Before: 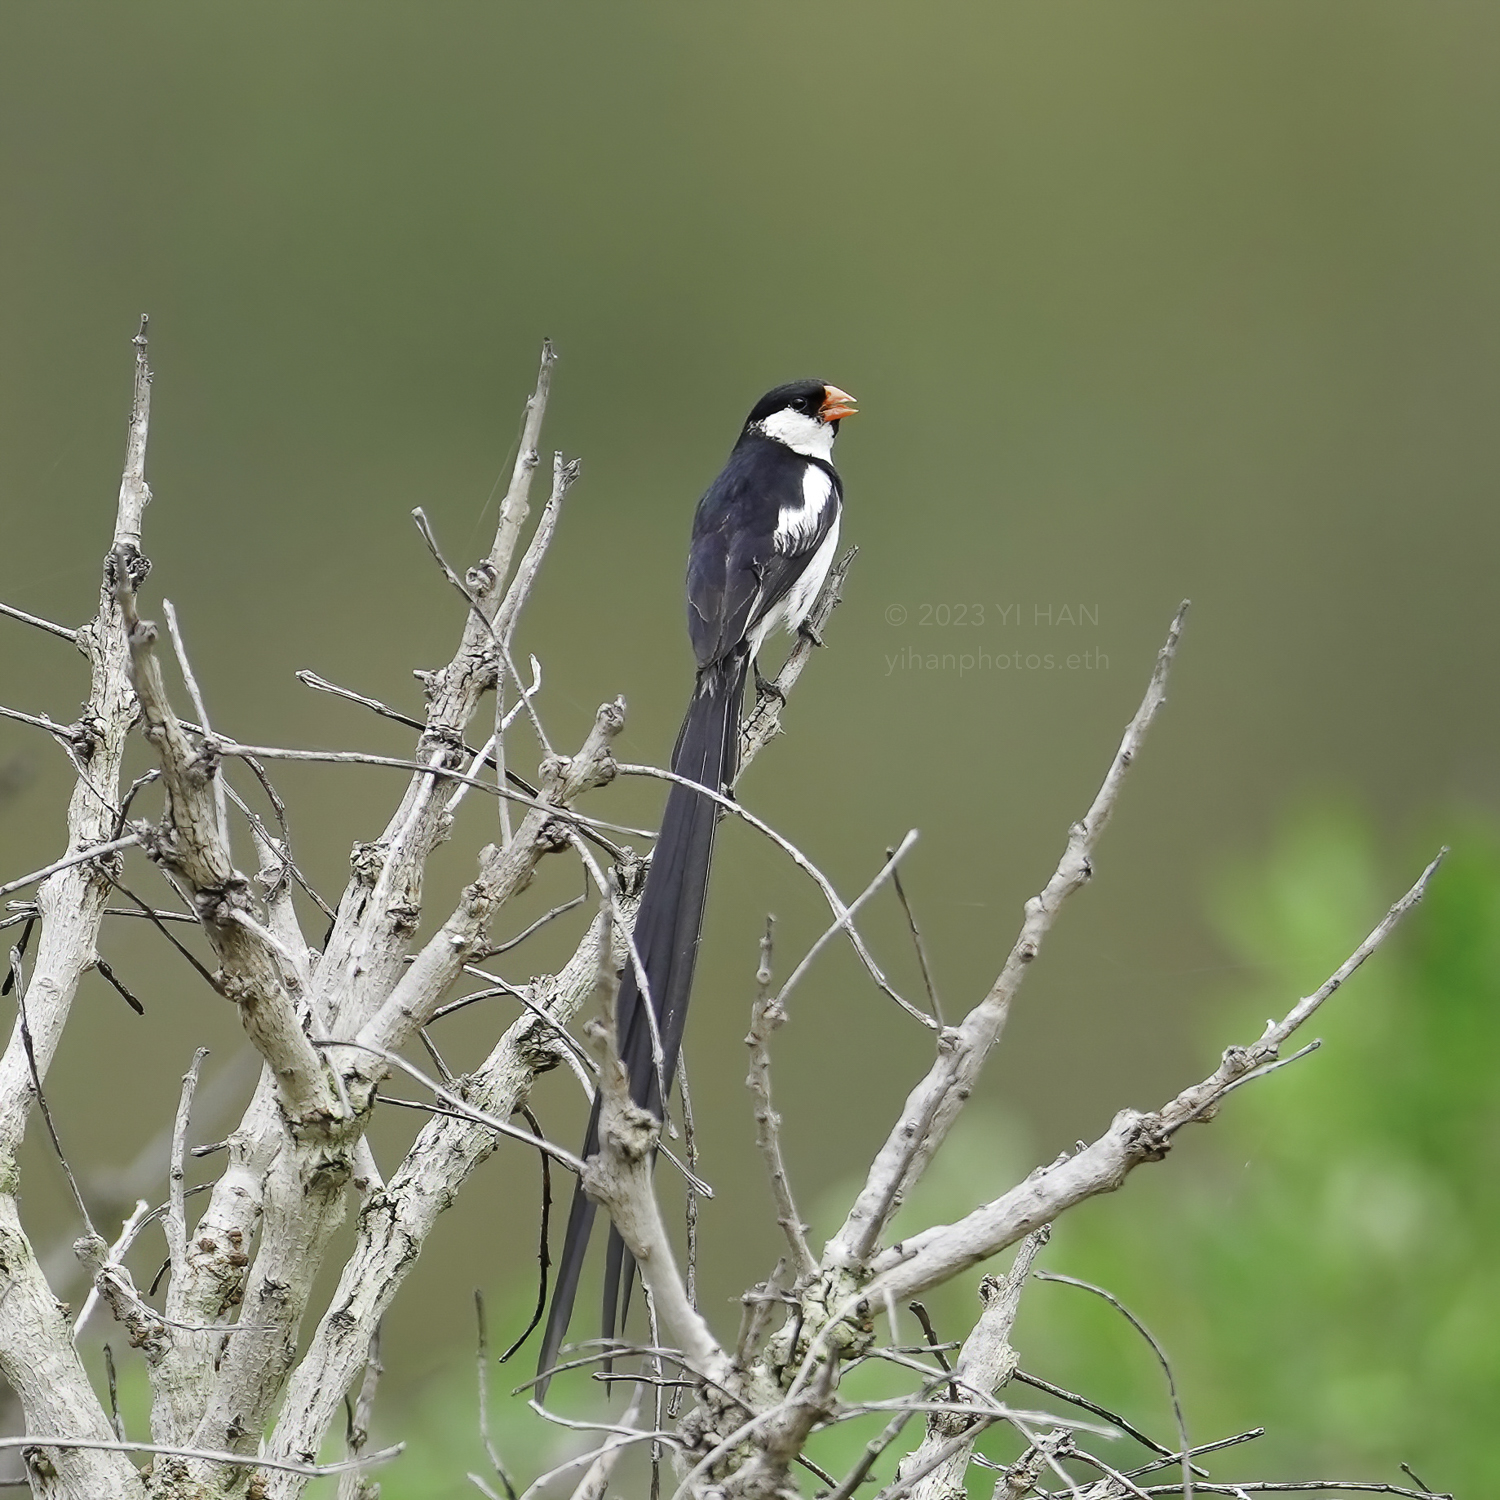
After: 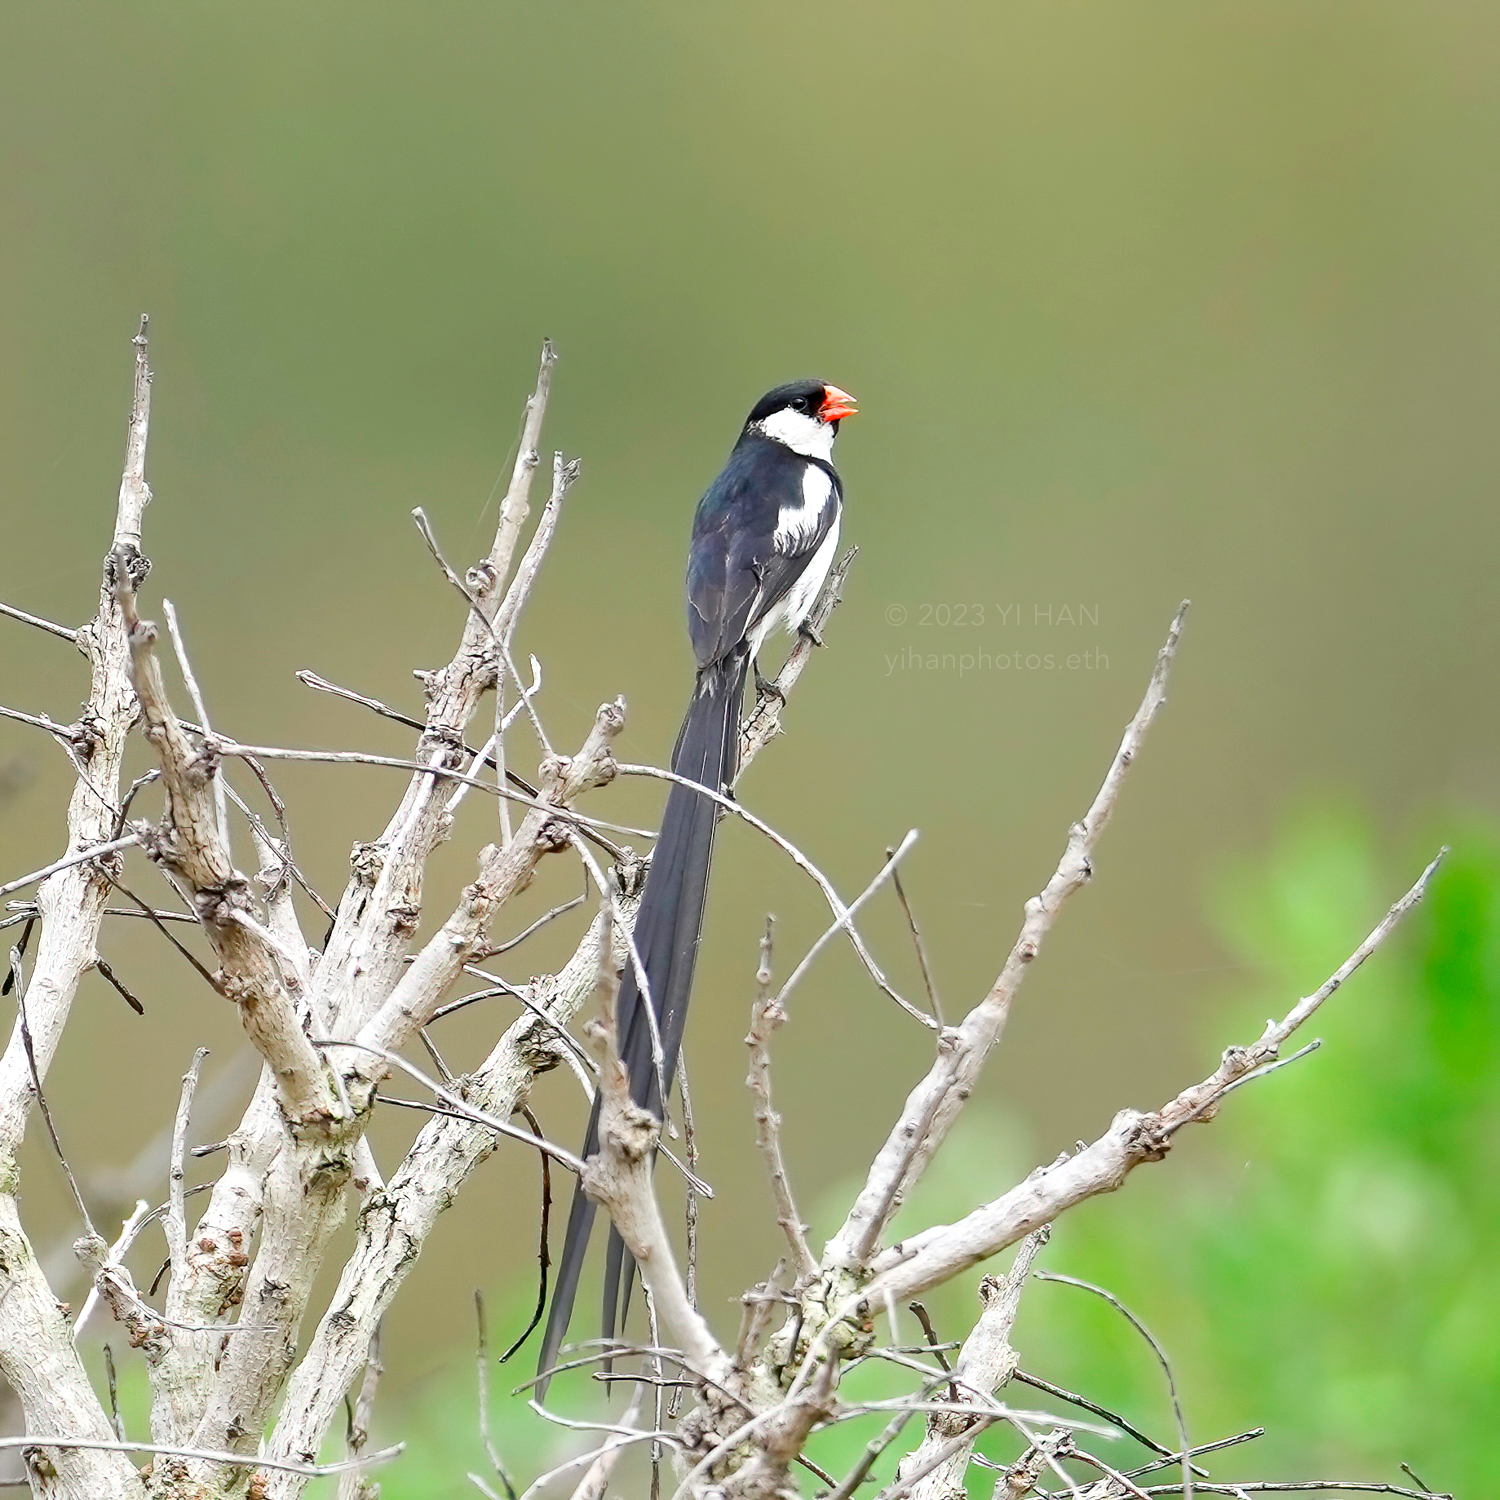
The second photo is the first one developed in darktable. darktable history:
exposure: black level correction 0.005, exposure 0.282 EV, compensate exposure bias true, compensate highlight preservation false
